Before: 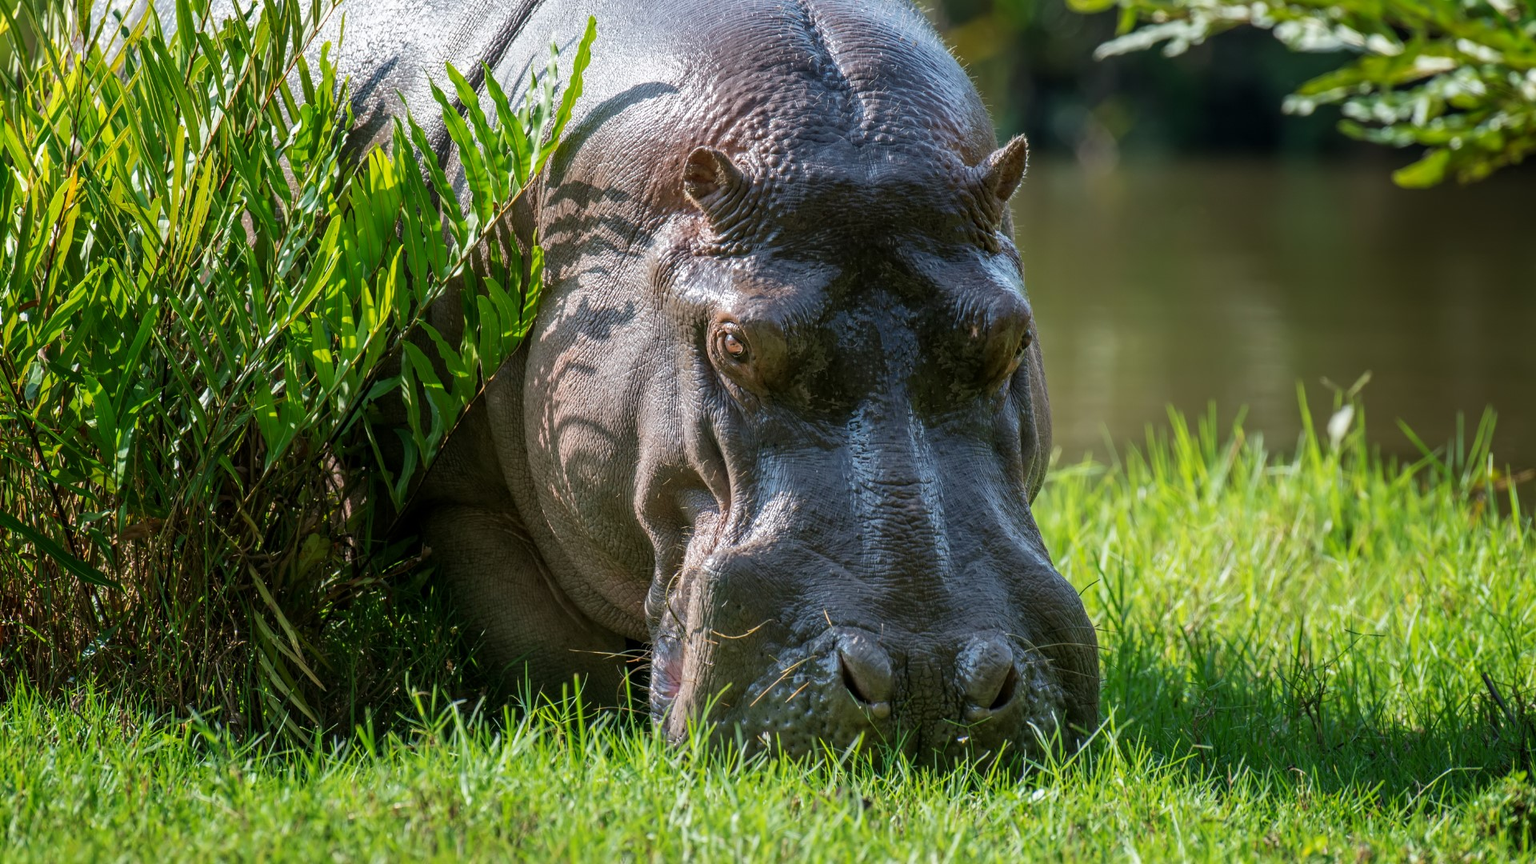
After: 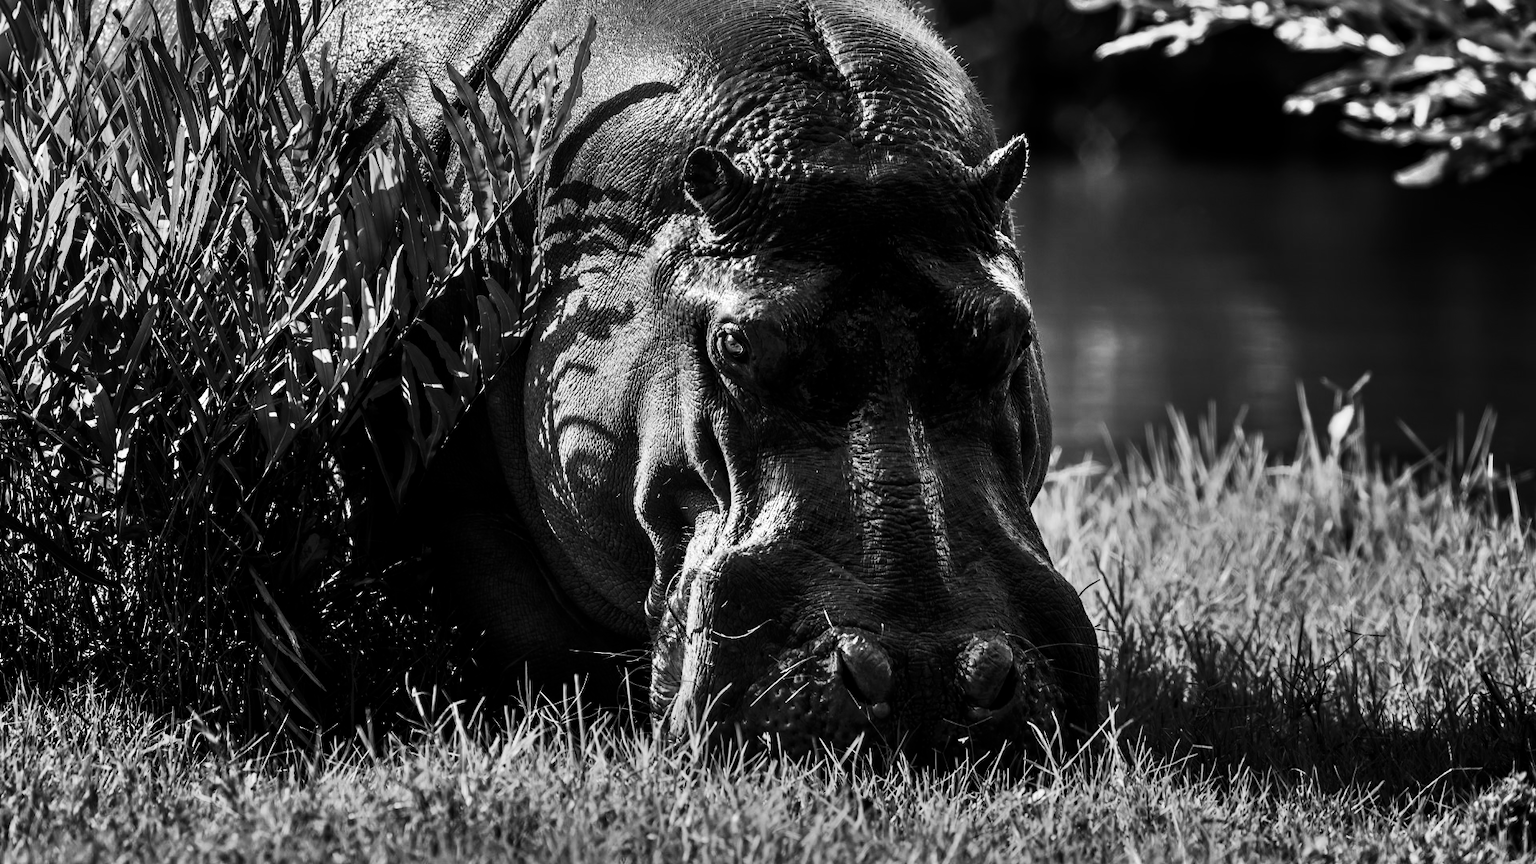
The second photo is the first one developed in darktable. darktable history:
shadows and highlights: shadows 75, highlights -60.85, soften with gaussian
contrast brightness saturation: contrast 0.02, brightness -1, saturation -1
